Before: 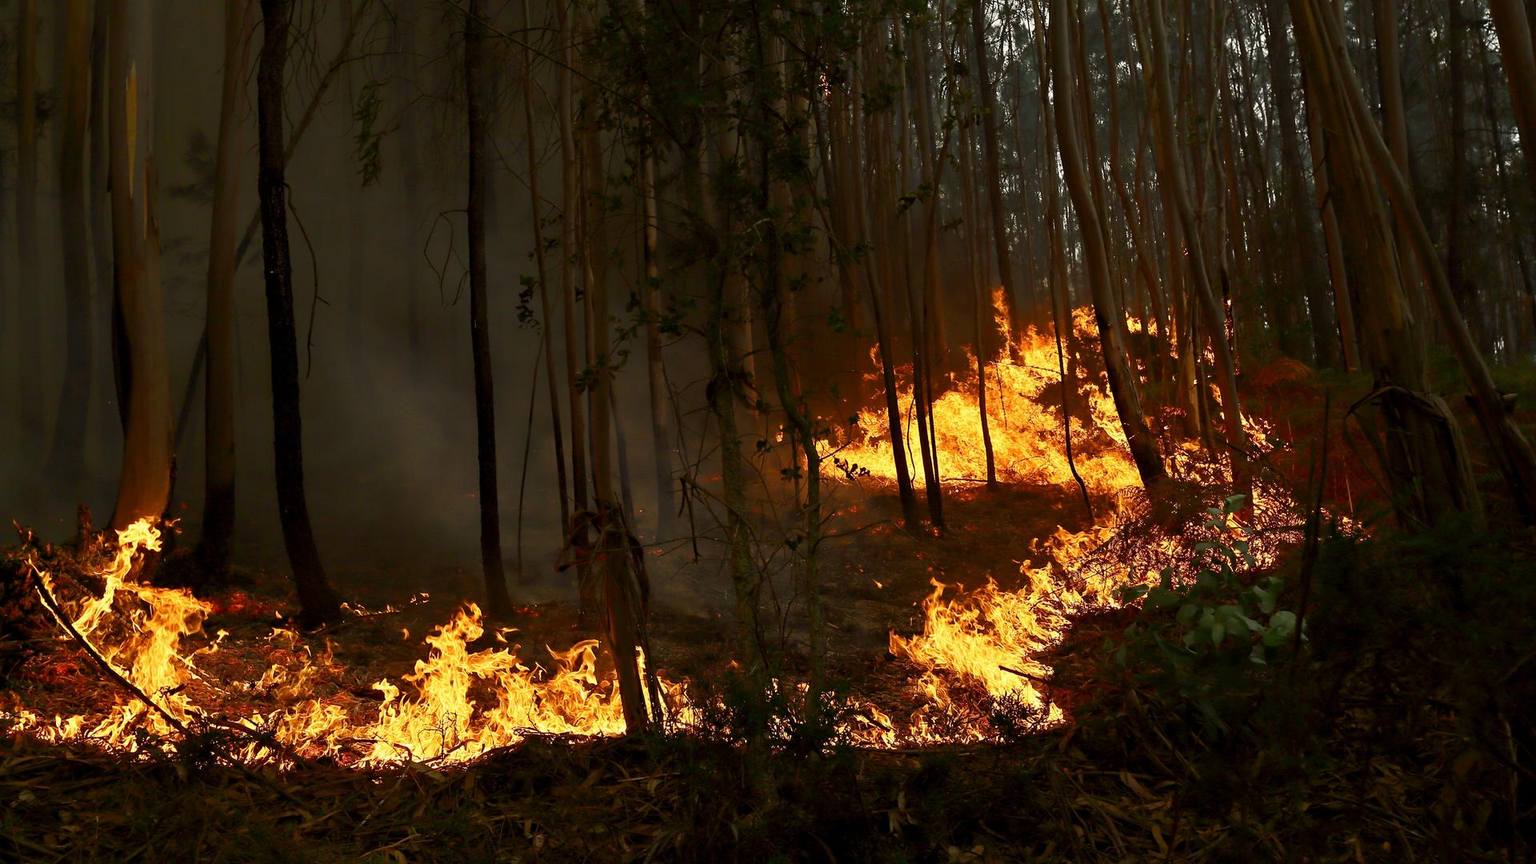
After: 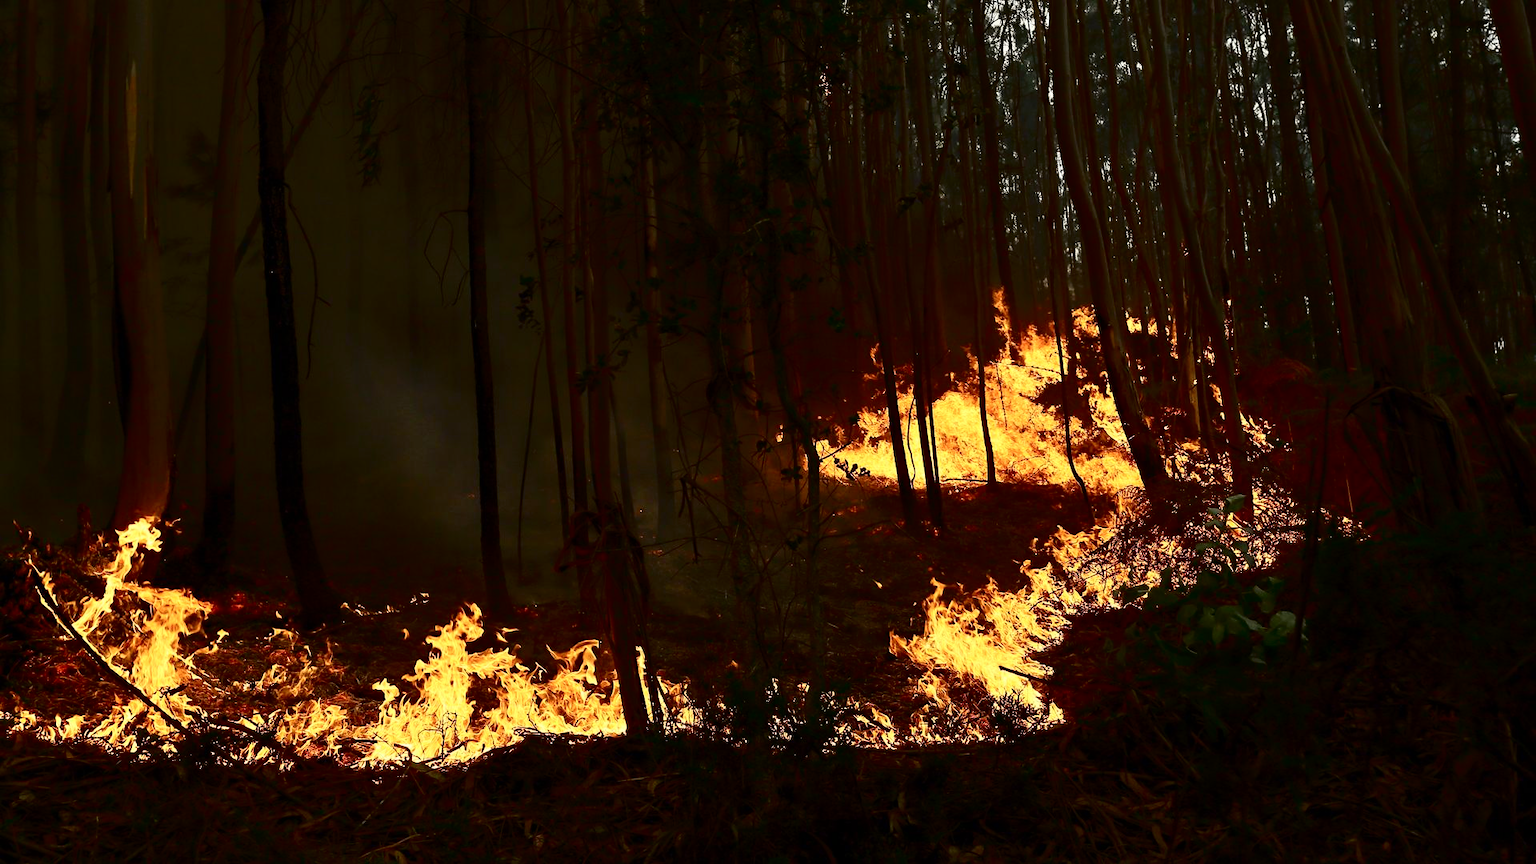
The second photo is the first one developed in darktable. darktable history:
tone curve: curves: ch0 [(0, 0) (0.003, 0.002) (0.011, 0.006) (0.025, 0.014) (0.044, 0.02) (0.069, 0.027) (0.1, 0.036) (0.136, 0.05) (0.177, 0.081) (0.224, 0.118) (0.277, 0.183) (0.335, 0.262) (0.399, 0.351) (0.468, 0.456) (0.543, 0.571) (0.623, 0.692) (0.709, 0.795) (0.801, 0.88) (0.898, 0.948) (1, 1)], color space Lab, independent channels, preserve colors none
